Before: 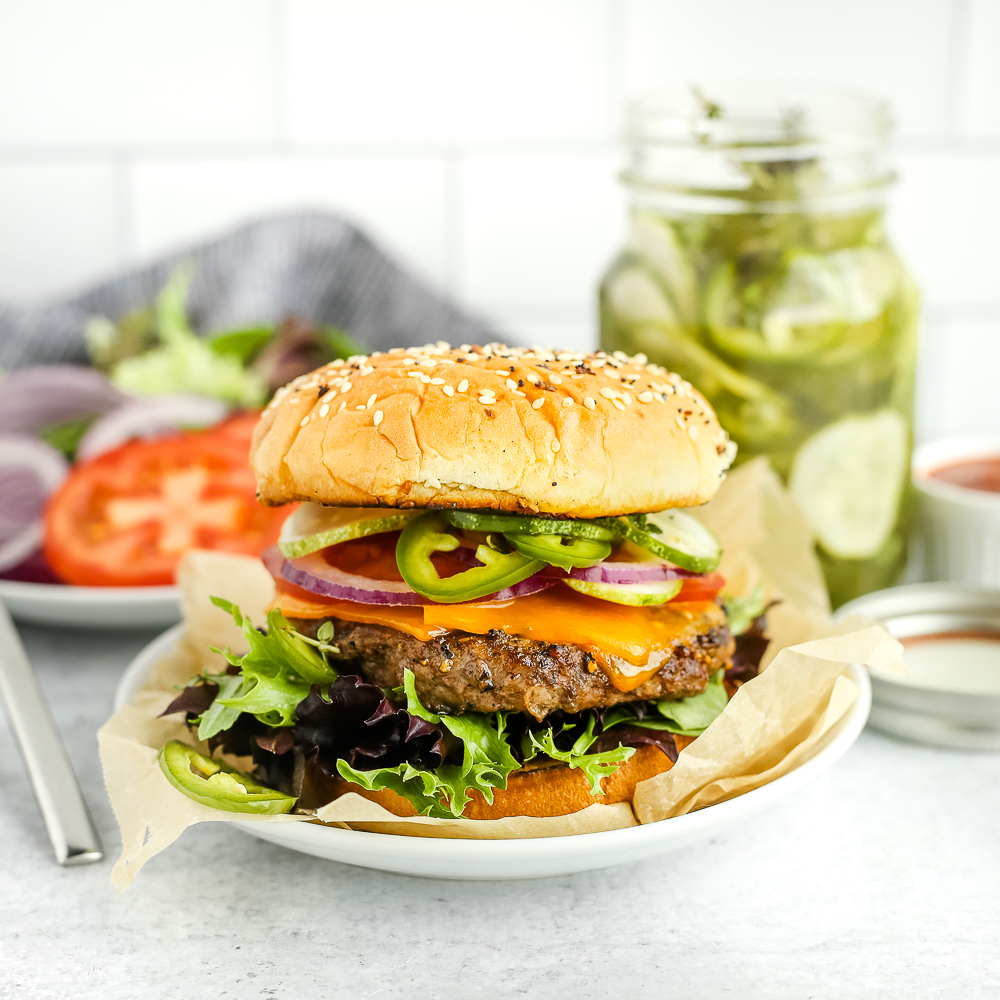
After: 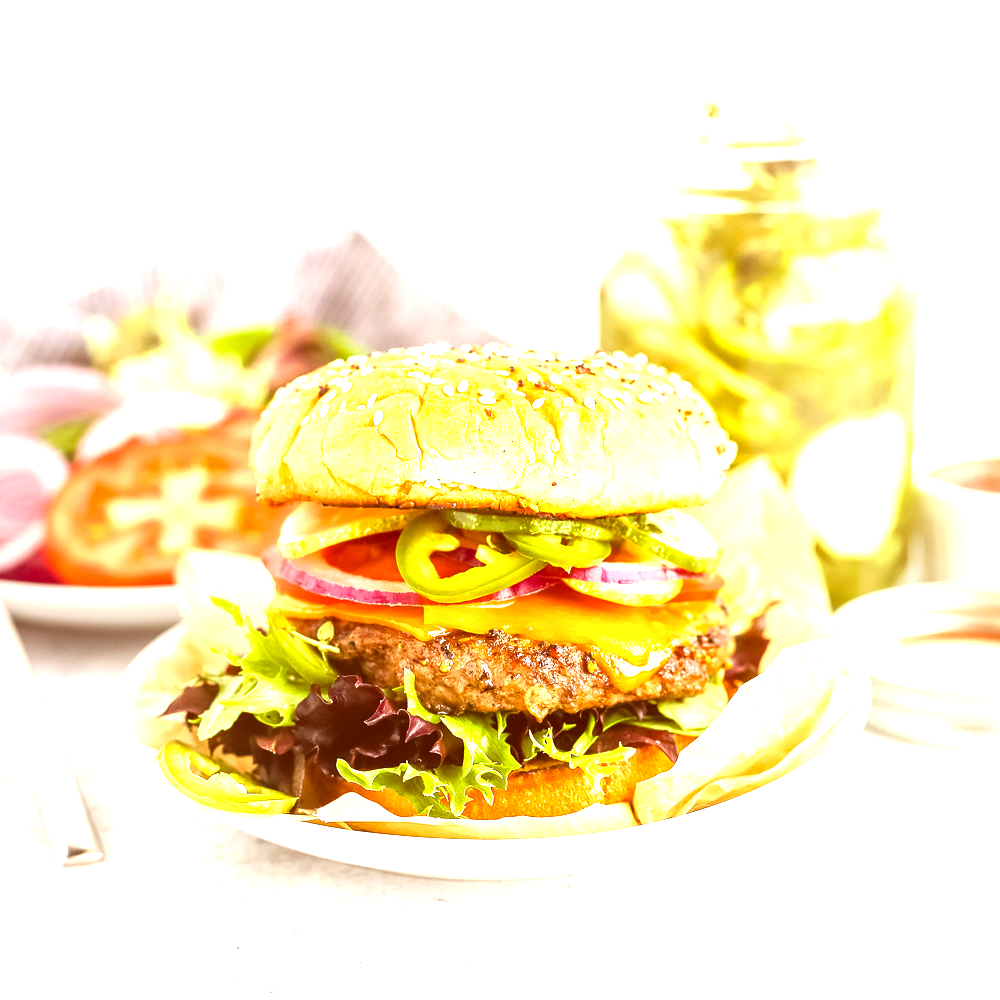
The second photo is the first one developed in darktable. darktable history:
color correction: highlights a* 9.03, highlights b* 8.71, shadows a* 40, shadows b* 40, saturation 0.8
contrast brightness saturation: contrast -0.28
exposure: black level correction 0, exposure 2.088 EV, compensate exposure bias true, compensate highlight preservation false
